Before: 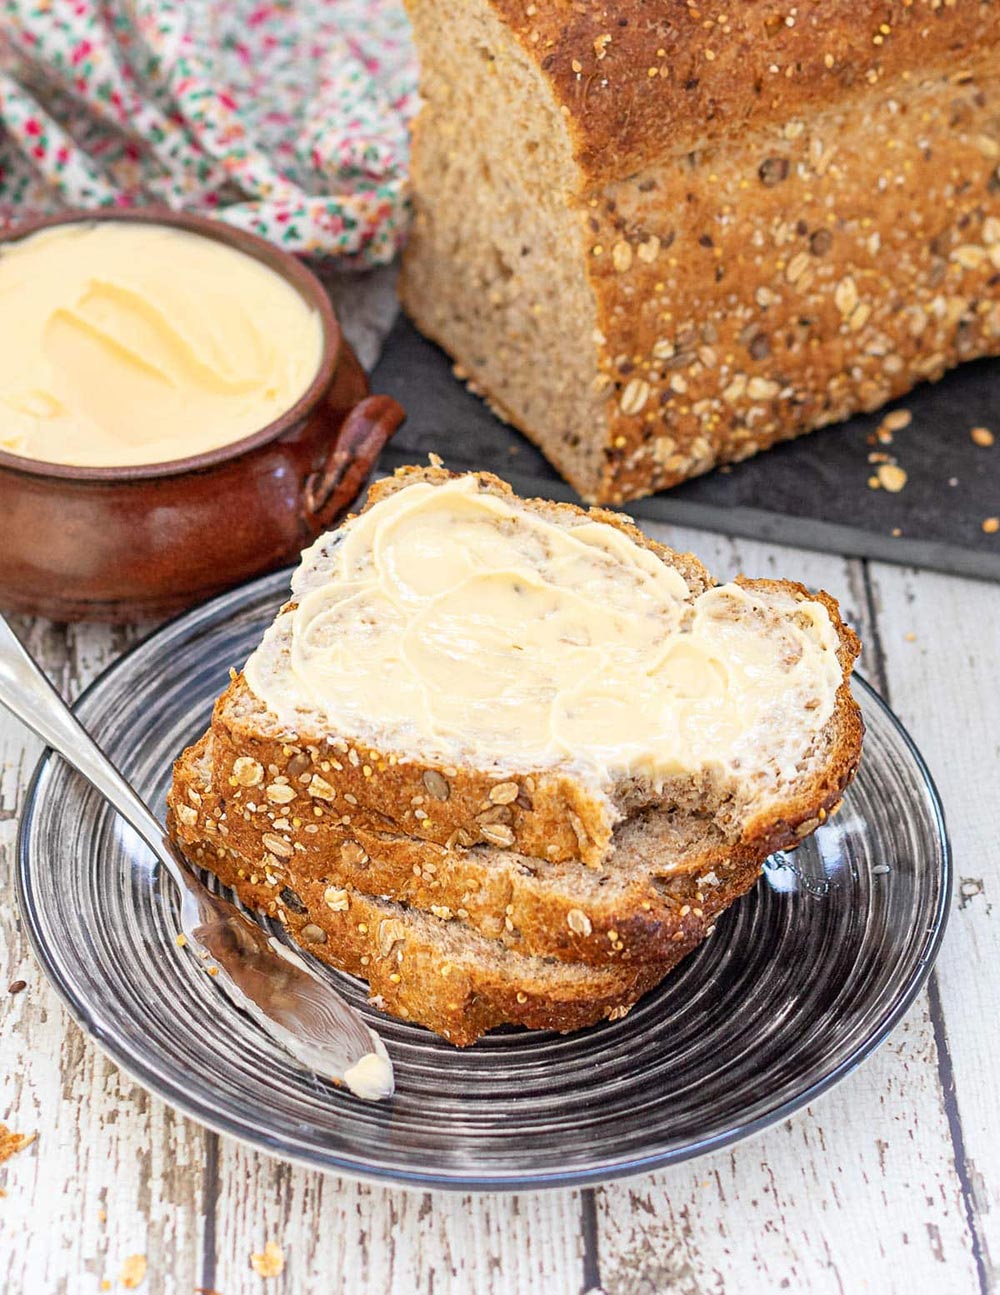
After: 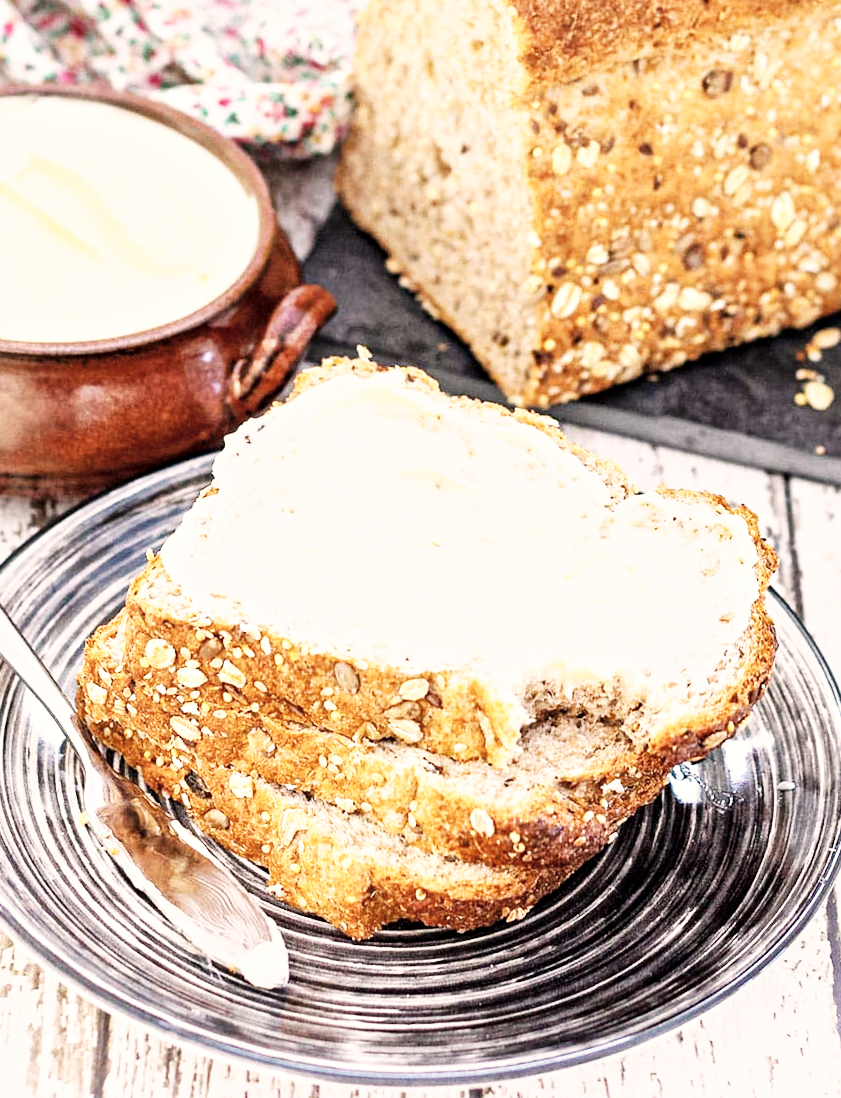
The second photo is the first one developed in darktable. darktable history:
crop and rotate: angle -3.13°, left 5.377%, top 5.208%, right 4.688%, bottom 4.137%
color correction: highlights a* 5.56, highlights b* 5.23, saturation 0.678
tone equalizer: on, module defaults
local contrast: mode bilateral grid, contrast 28, coarseness 16, detail 116%, midtone range 0.2
base curve: curves: ch0 [(0, 0) (0.007, 0.004) (0.027, 0.03) (0.046, 0.07) (0.207, 0.54) (0.442, 0.872) (0.673, 0.972) (1, 1)], preserve colors none
